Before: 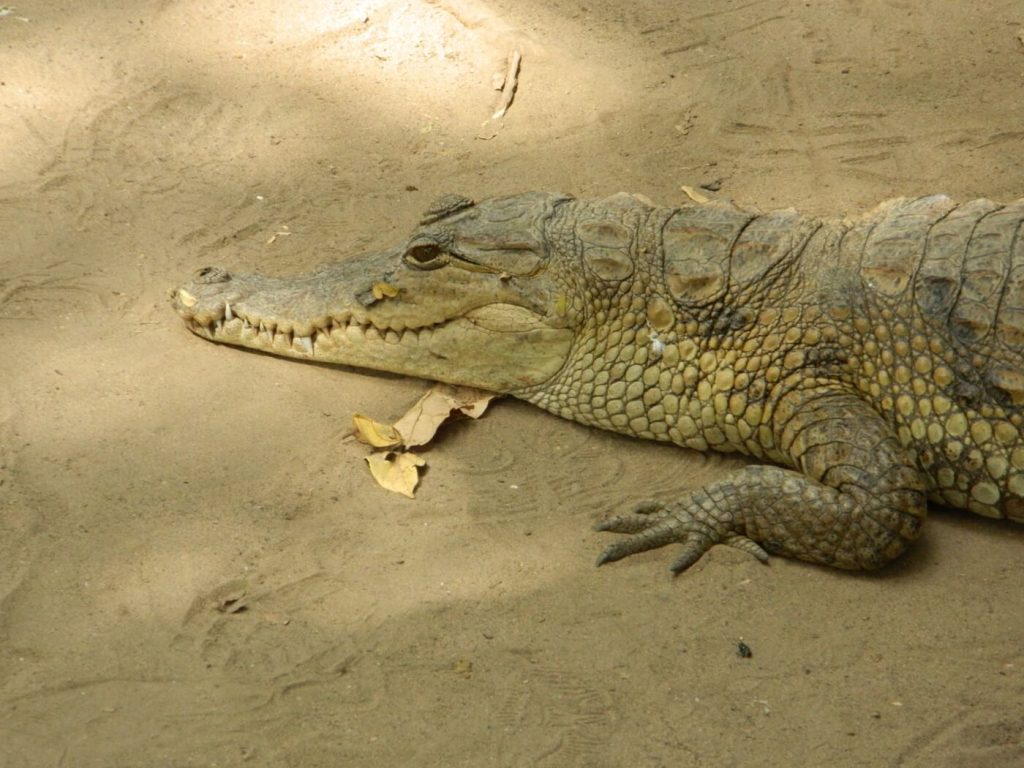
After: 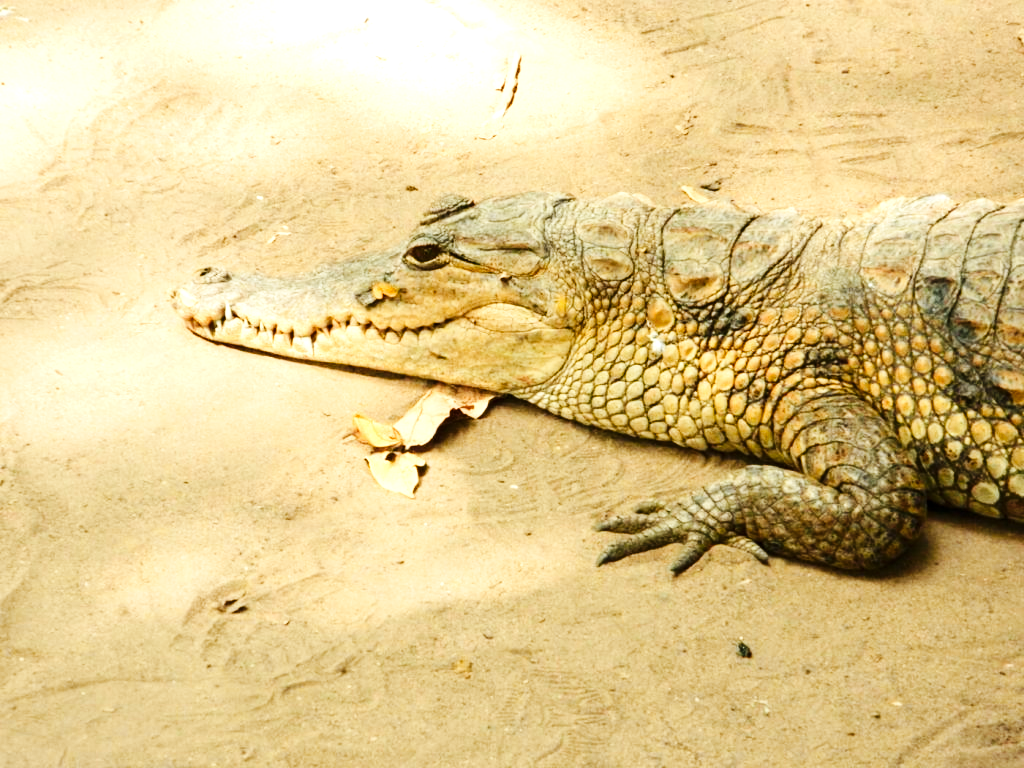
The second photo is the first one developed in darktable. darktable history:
tone equalizer: -8 EV -0.417 EV, -7 EV -0.389 EV, -6 EV -0.333 EV, -5 EV -0.222 EV, -3 EV 0.222 EV, -2 EV 0.333 EV, -1 EV 0.389 EV, +0 EV 0.417 EV, edges refinement/feathering 500, mask exposure compensation -1.57 EV, preserve details no
base curve: curves: ch0 [(0, 0) (0.032, 0.025) (0.121, 0.166) (0.206, 0.329) (0.605, 0.79) (1, 1)], preserve colors none
color zones: curves: ch1 [(0.235, 0.558) (0.75, 0.5)]; ch2 [(0.25, 0.462) (0.749, 0.457)], mix 25.94%
exposure: black level correction 0, exposure 0.6 EV, compensate exposure bias true, compensate highlight preservation false
contrast equalizer: octaves 7, y [[0.515 ×6], [0.507 ×6], [0.425 ×6], [0 ×6], [0 ×6]]
white balance: red 0.978, blue 0.999
